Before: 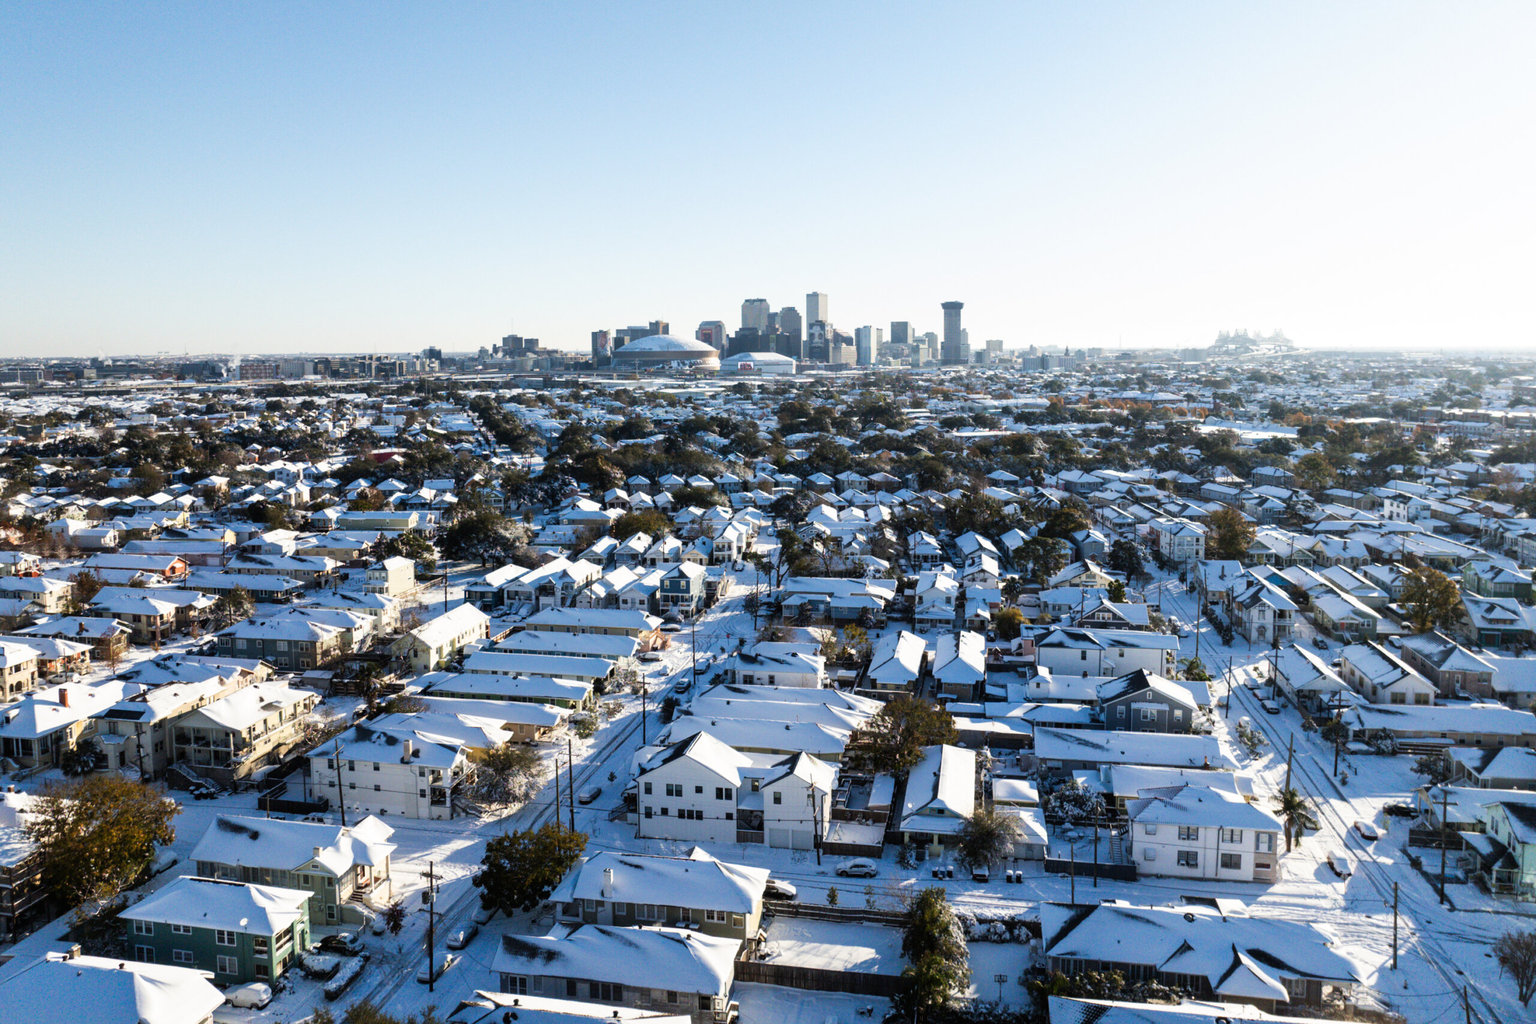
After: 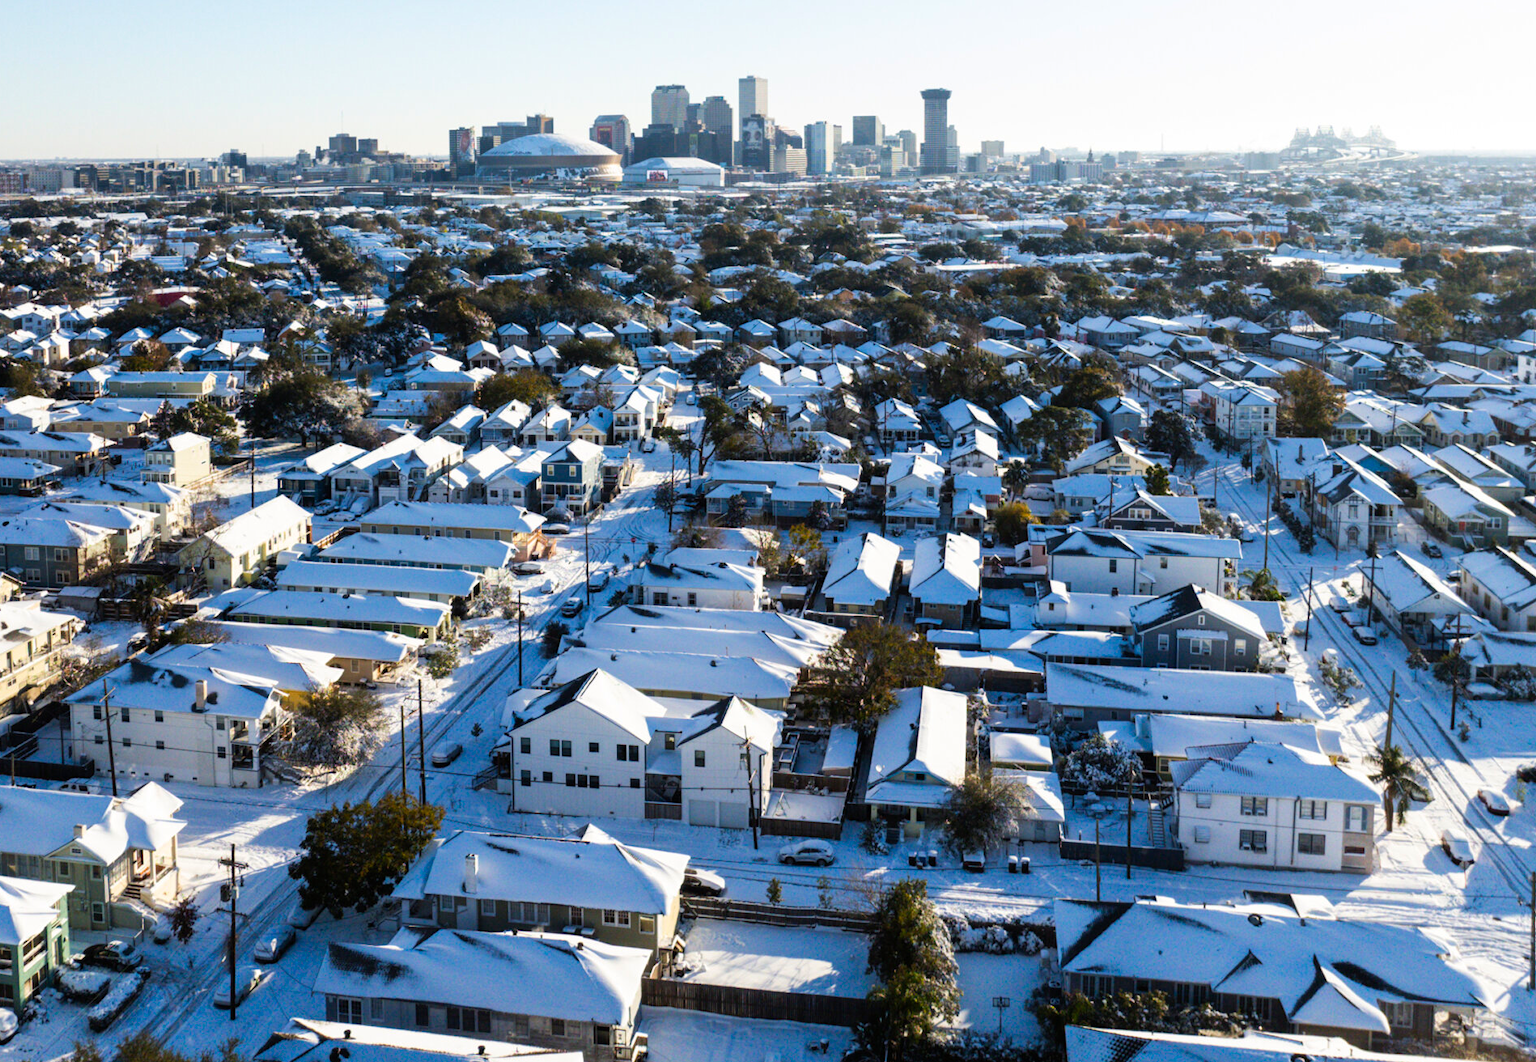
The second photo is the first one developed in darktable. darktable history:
color balance rgb: power › hue 72.06°, perceptual saturation grading › global saturation 11.764%, global vibrance 20%
crop: left 16.839%, top 23.028%, right 8.997%
